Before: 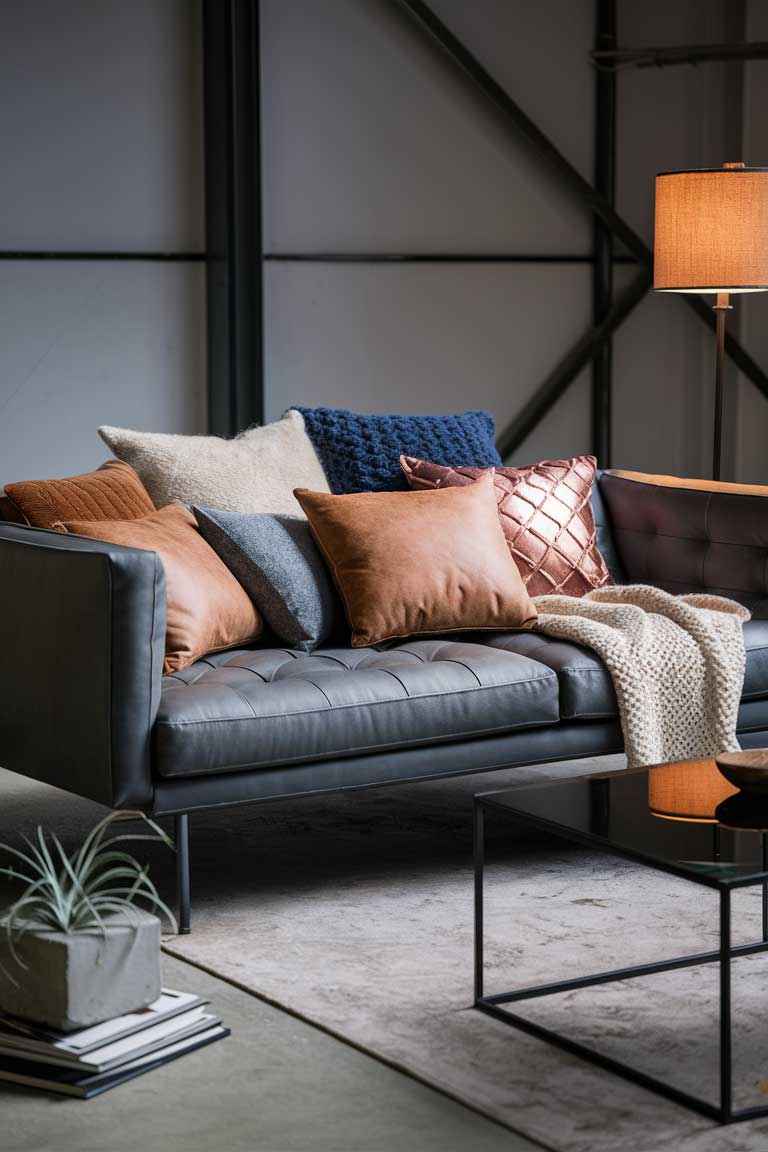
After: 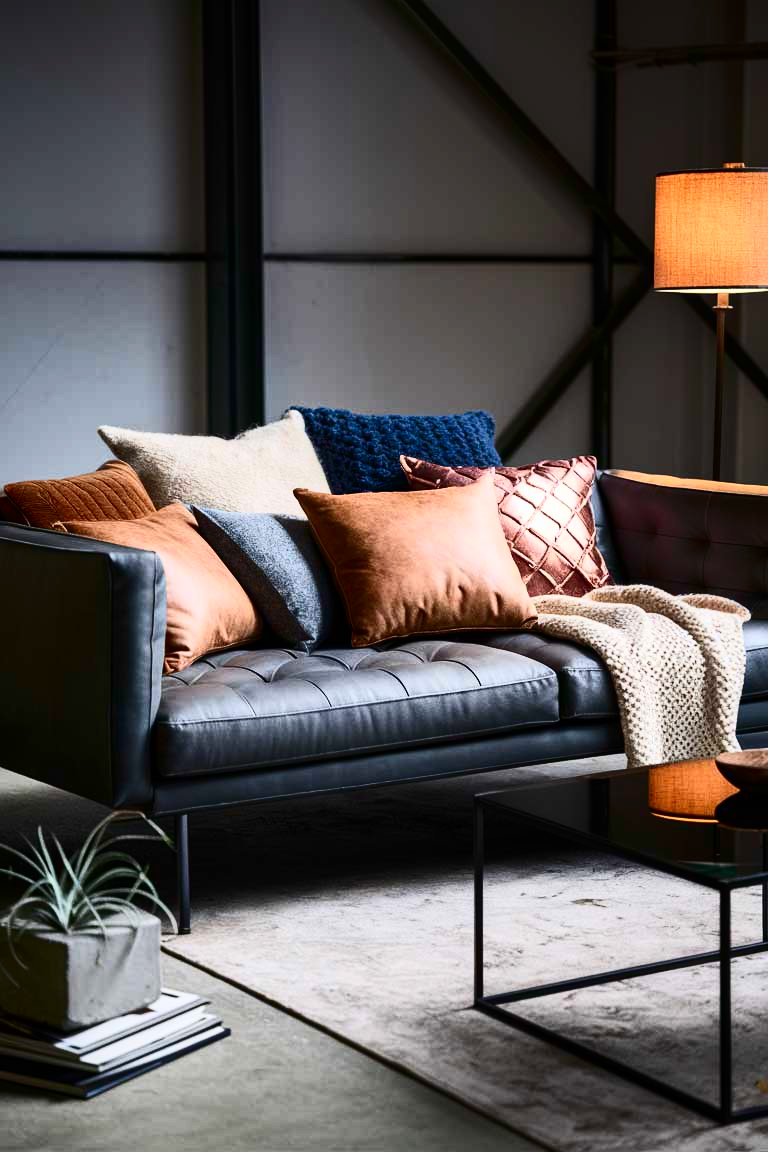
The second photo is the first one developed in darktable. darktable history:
contrast brightness saturation: contrast 0.399, brightness 0.044, saturation 0.256
